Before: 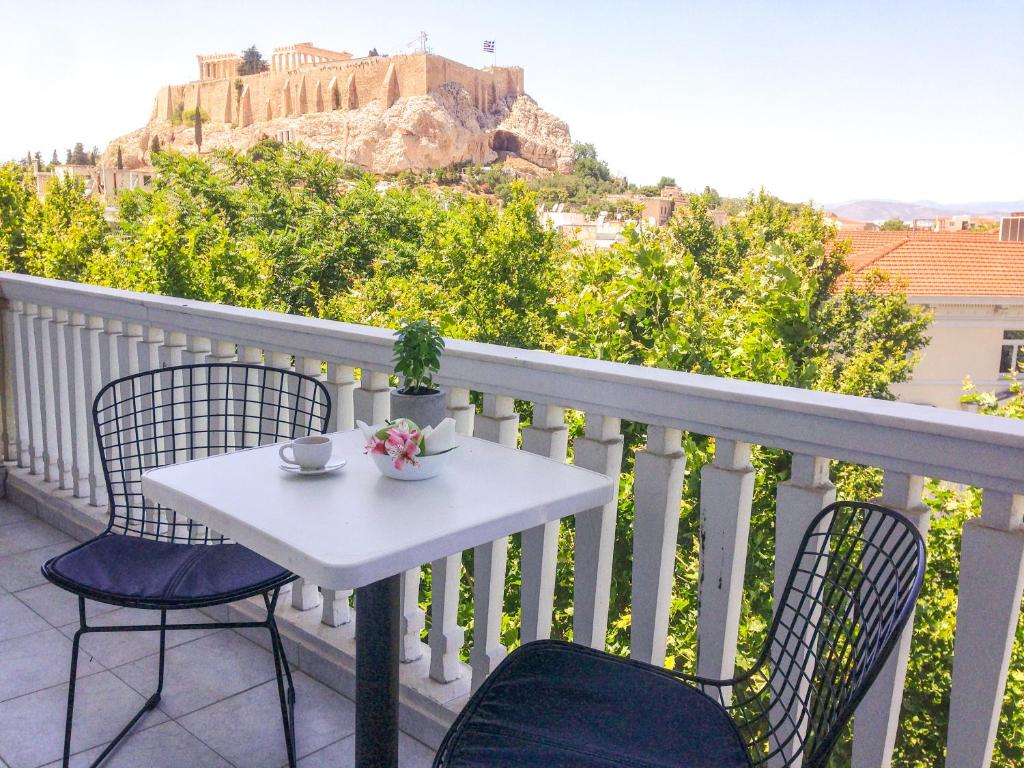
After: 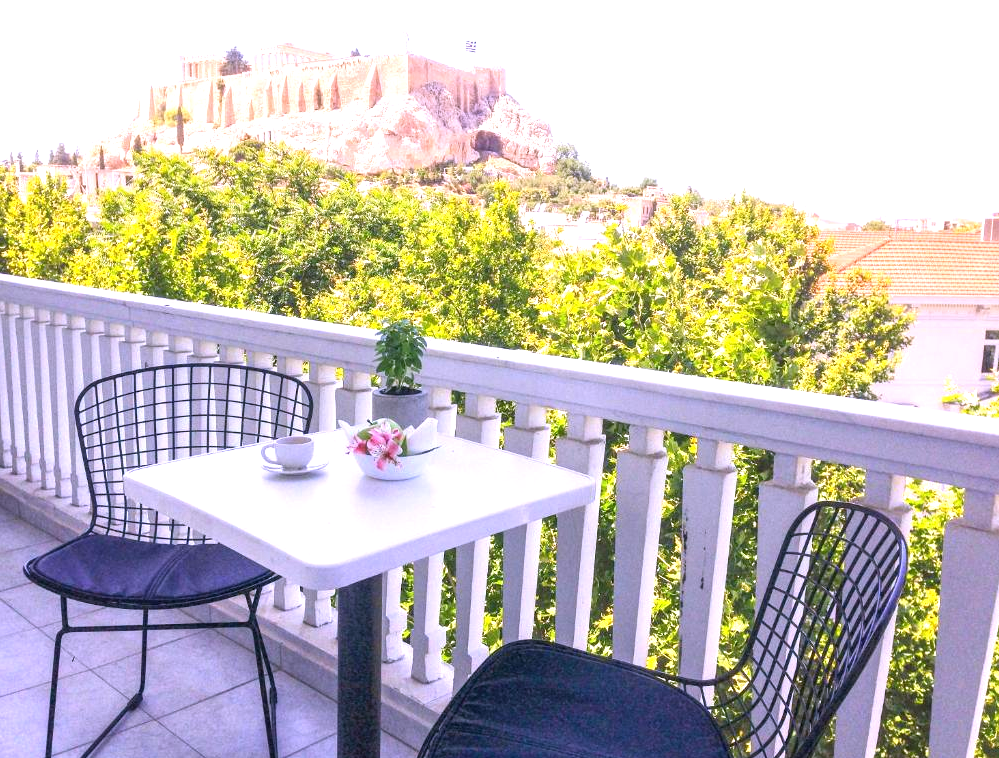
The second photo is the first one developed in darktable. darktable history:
crop and rotate: left 1.774%, right 0.633%, bottom 1.28%
exposure: black level correction 0, exposure 0.7 EV, compensate exposure bias true, compensate highlight preservation false
white balance: red 1.042, blue 1.17
